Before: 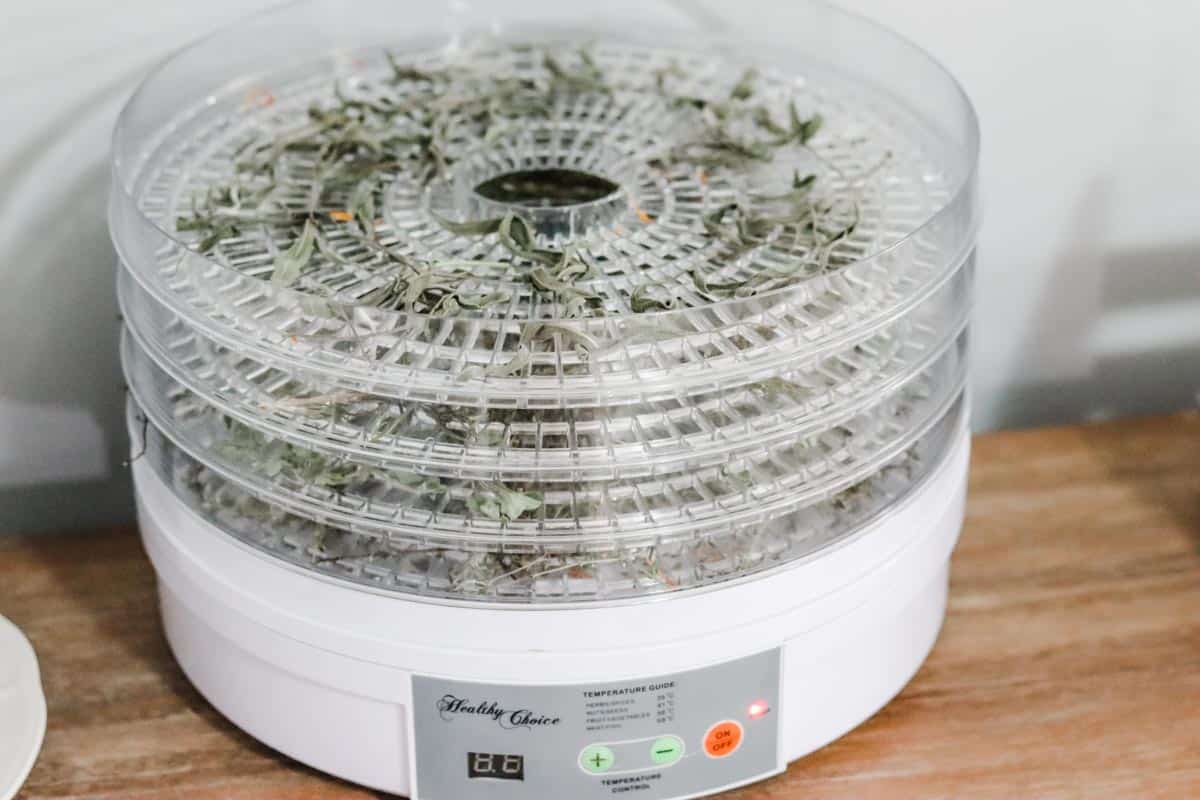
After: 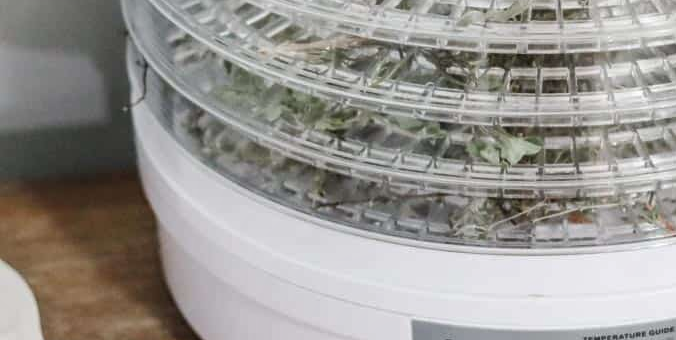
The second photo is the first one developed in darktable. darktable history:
shadows and highlights: soften with gaussian
crop: top 44.483%, right 43.593%, bottom 12.892%
